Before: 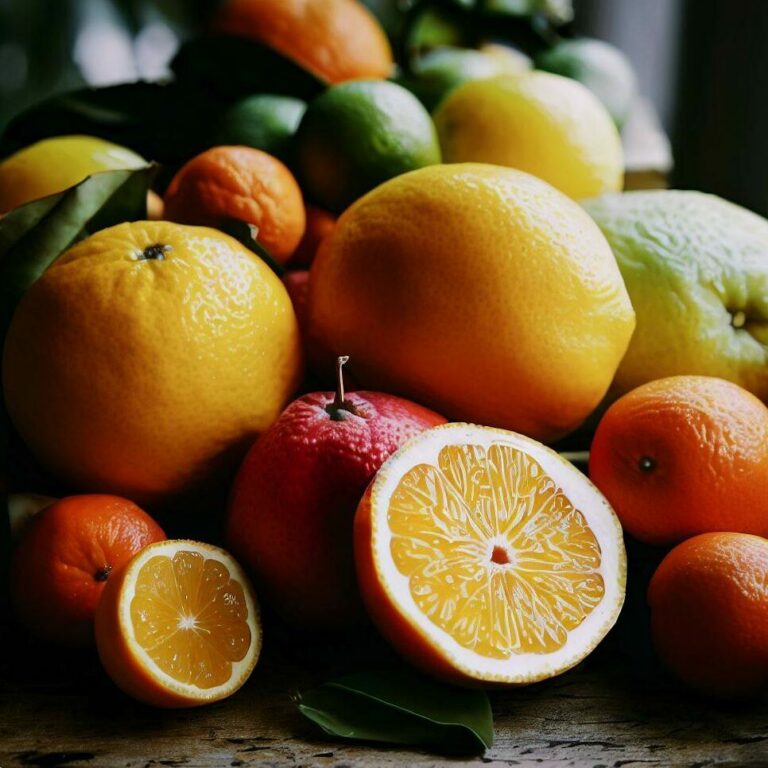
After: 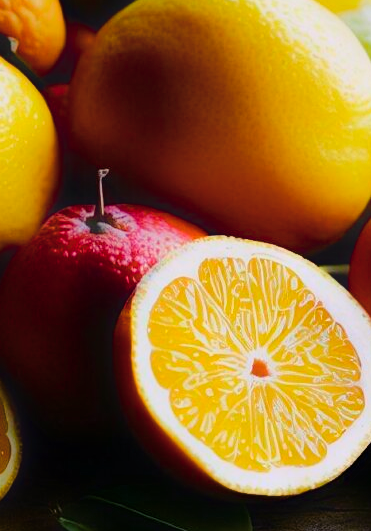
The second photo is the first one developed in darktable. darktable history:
contrast equalizer: octaves 7, y [[0.511, 0.558, 0.631, 0.632, 0.559, 0.512], [0.5 ×6], [0.5 ×6], [0 ×6], [0 ×6]], mix -0.99
exposure: exposure -0.31 EV, compensate highlight preservation false
tone curve: curves: ch0 [(0, 0) (0.003, 0.004) (0.011, 0.015) (0.025, 0.033) (0.044, 0.058) (0.069, 0.091) (0.1, 0.131) (0.136, 0.178) (0.177, 0.232) (0.224, 0.294) (0.277, 0.362) (0.335, 0.434) (0.399, 0.512) (0.468, 0.582) (0.543, 0.646) (0.623, 0.713) (0.709, 0.783) (0.801, 0.876) (0.898, 0.938) (1, 1)], color space Lab, independent channels, preserve colors none
crop: left 31.313%, top 24.455%, right 20.327%, bottom 6.324%
color balance rgb: shadows lift › luminance -21.884%, shadows lift › chroma 8.693%, shadows lift › hue 285.14°, highlights gain › luminance 17.286%, linear chroma grading › global chroma 14.46%, perceptual saturation grading › global saturation 27.52%, perceptual saturation grading › highlights -24.74%, perceptual saturation grading › shadows 24.128%
